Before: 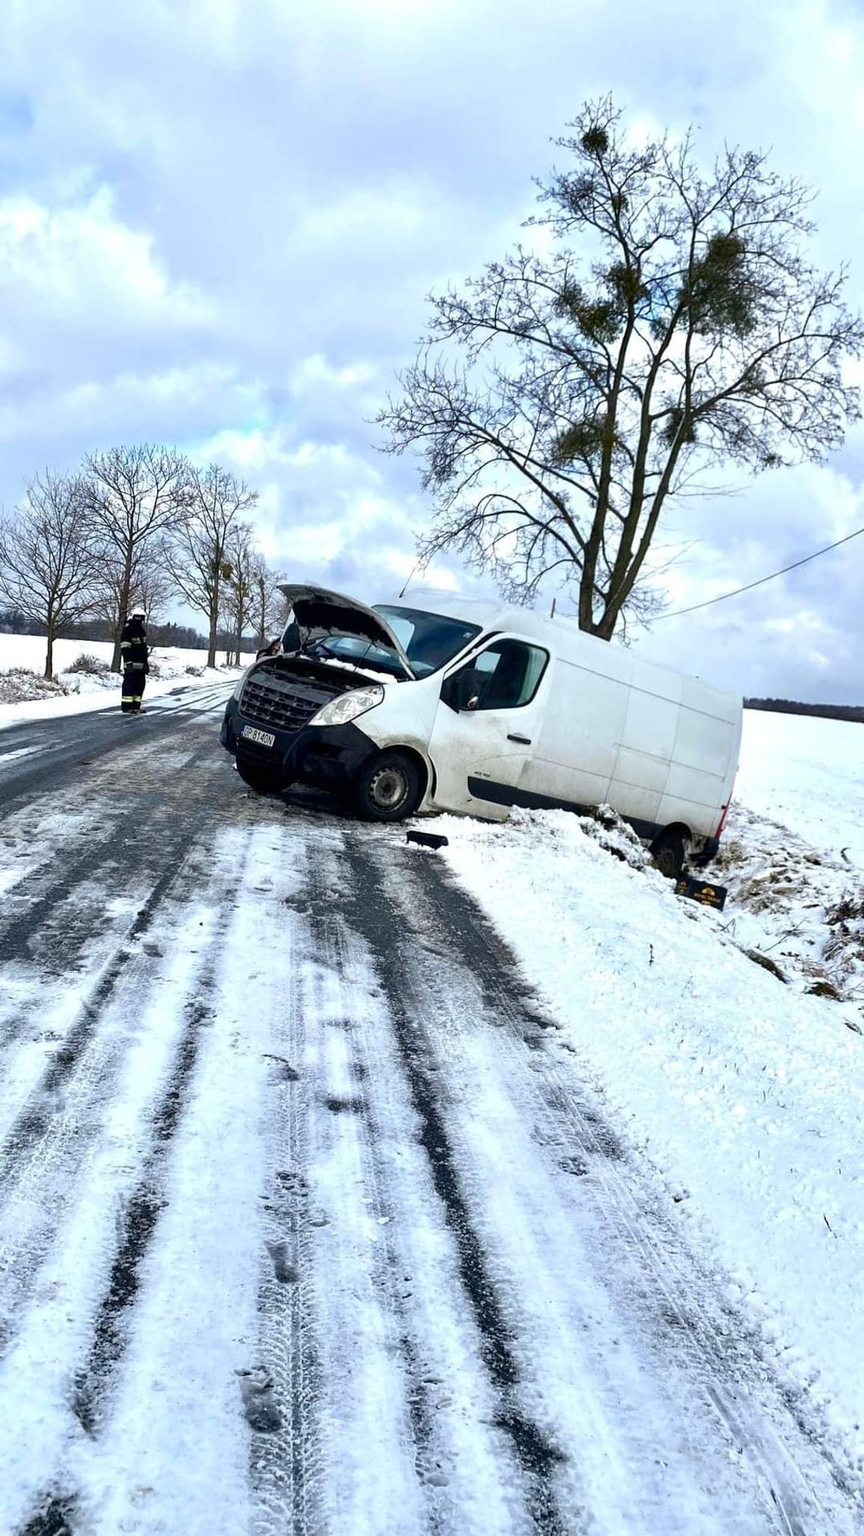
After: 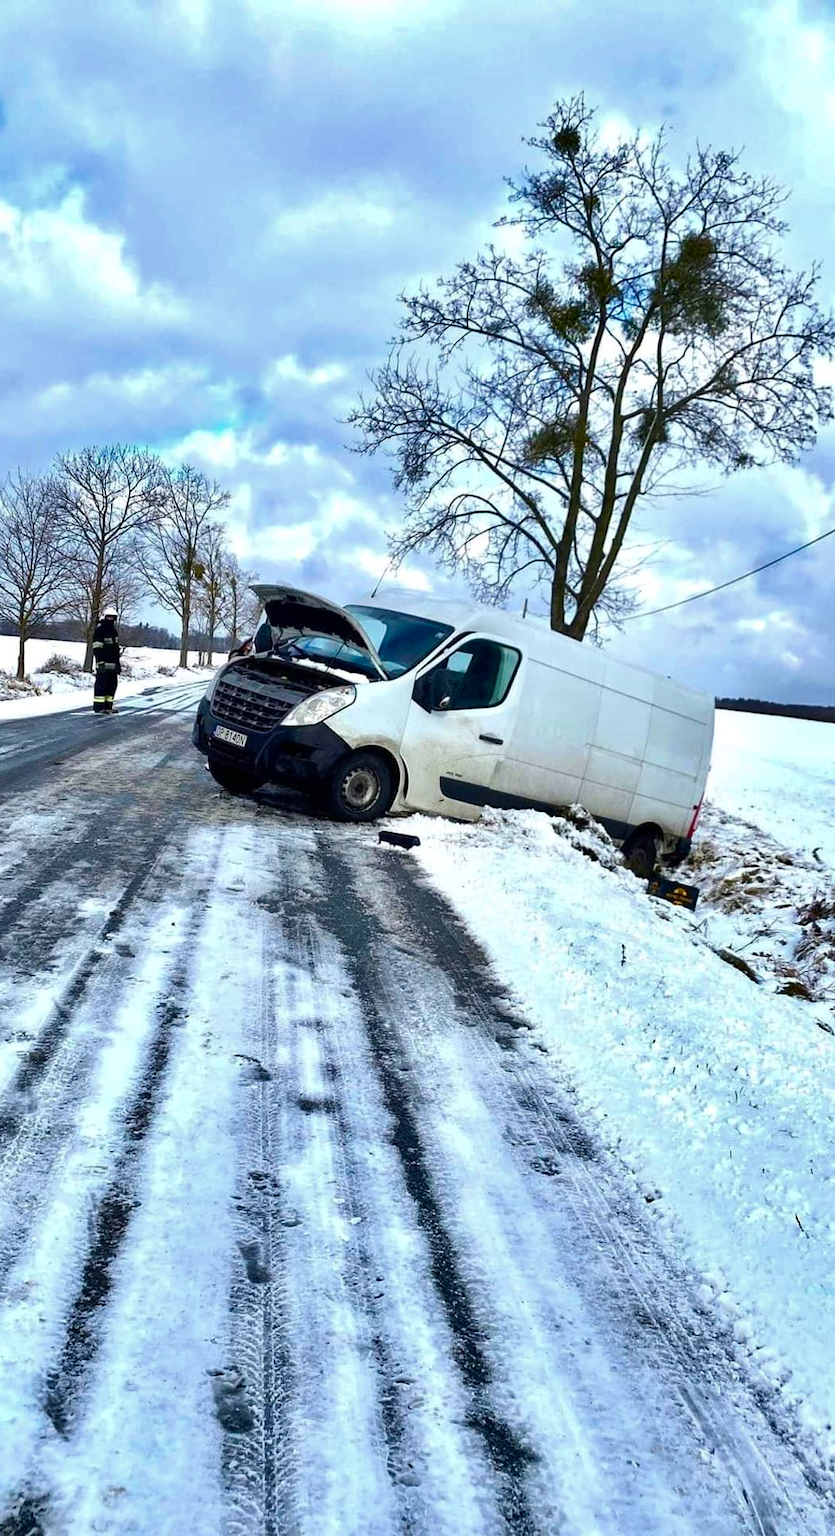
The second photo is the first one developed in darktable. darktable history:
color balance rgb: perceptual saturation grading › global saturation 30.971%, perceptual brilliance grading › mid-tones 10.739%, perceptual brilliance grading › shadows 15.688%
crop and rotate: left 3.281%
color zones: curves: ch0 [(0, 0.5) (0.125, 0.4) (0.25, 0.5) (0.375, 0.4) (0.5, 0.4) (0.625, 0.6) (0.75, 0.6) (0.875, 0.5)]; ch1 [(0, 0.4) (0.125, 0.5) (0.25, 0.4) (0.375, 0.4) (0.5, 0.4) (0.625, 0.4) (0.75, 0.5) (0.875, 0.4)]; ch2 [(0, 0.6) (0.125, 0.5) (0.25, 0.5) (0.375, 0.6) (0.5, 0.6) (0.625, 0.5) (0.75, 0.5) (0.875, 0.5)], mix -135.8%
shadows and highlights: soften with gaussian
